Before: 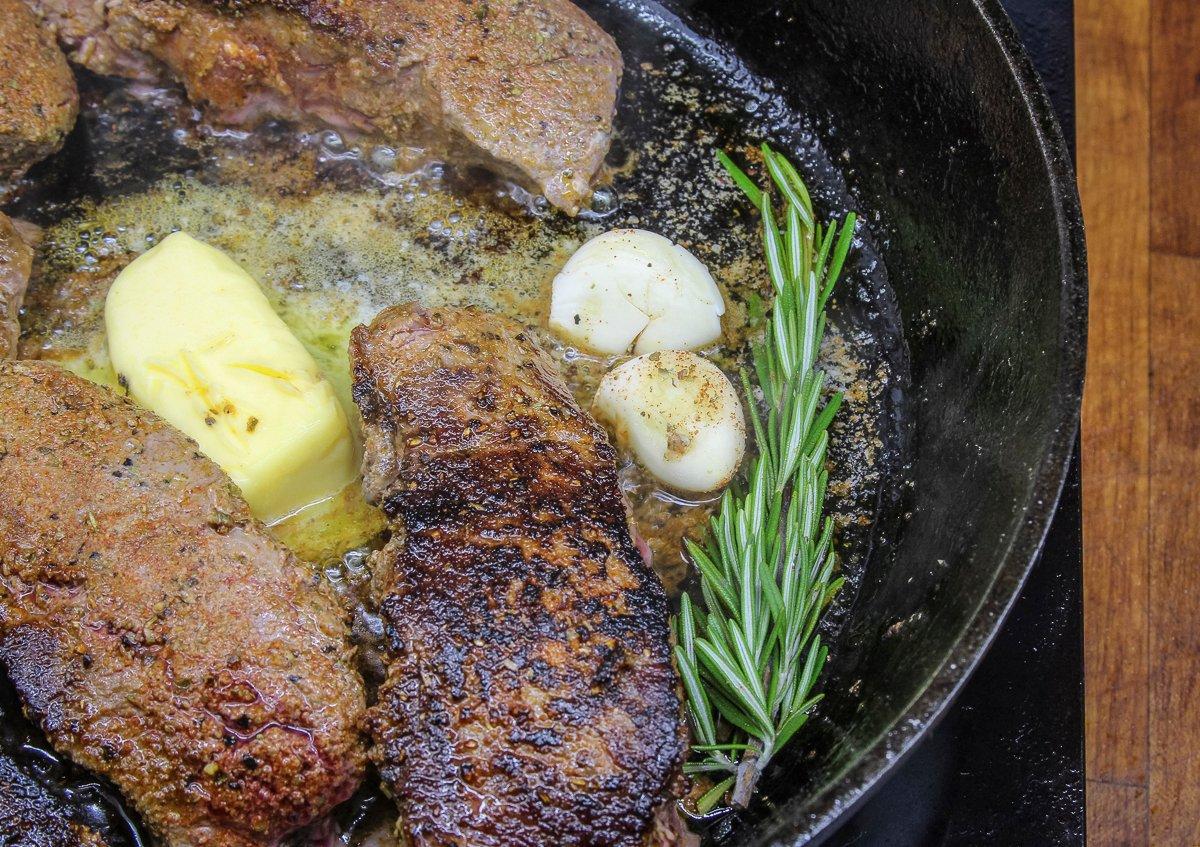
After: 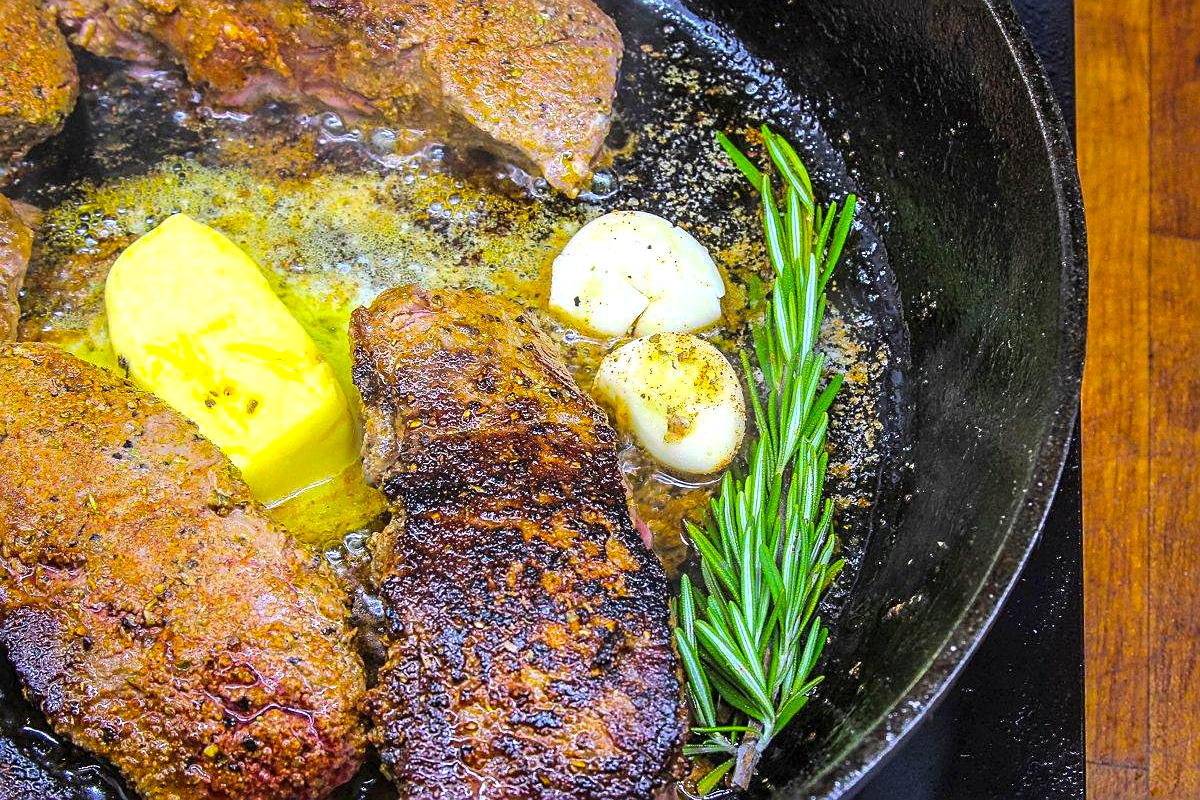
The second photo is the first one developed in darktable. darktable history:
tone equalizer: -8 EV -0.573 EV
exposure: black level correction 0, exposure 0.499 EV, compensate highlight preservation false
crop and rotate: top 2.21%, bottom 3.236%
color balance rgb: linear chroma grading › shadows -39.815%, linear chroma grading › highlights 41.01%, linear chroma grading › global chroma 45.465%, linear chroma grading › mid-tones -29.944%, perceptual saturation grading › global saturation 0.6%, global vibrance 20%
sharpen: on, module defaults
